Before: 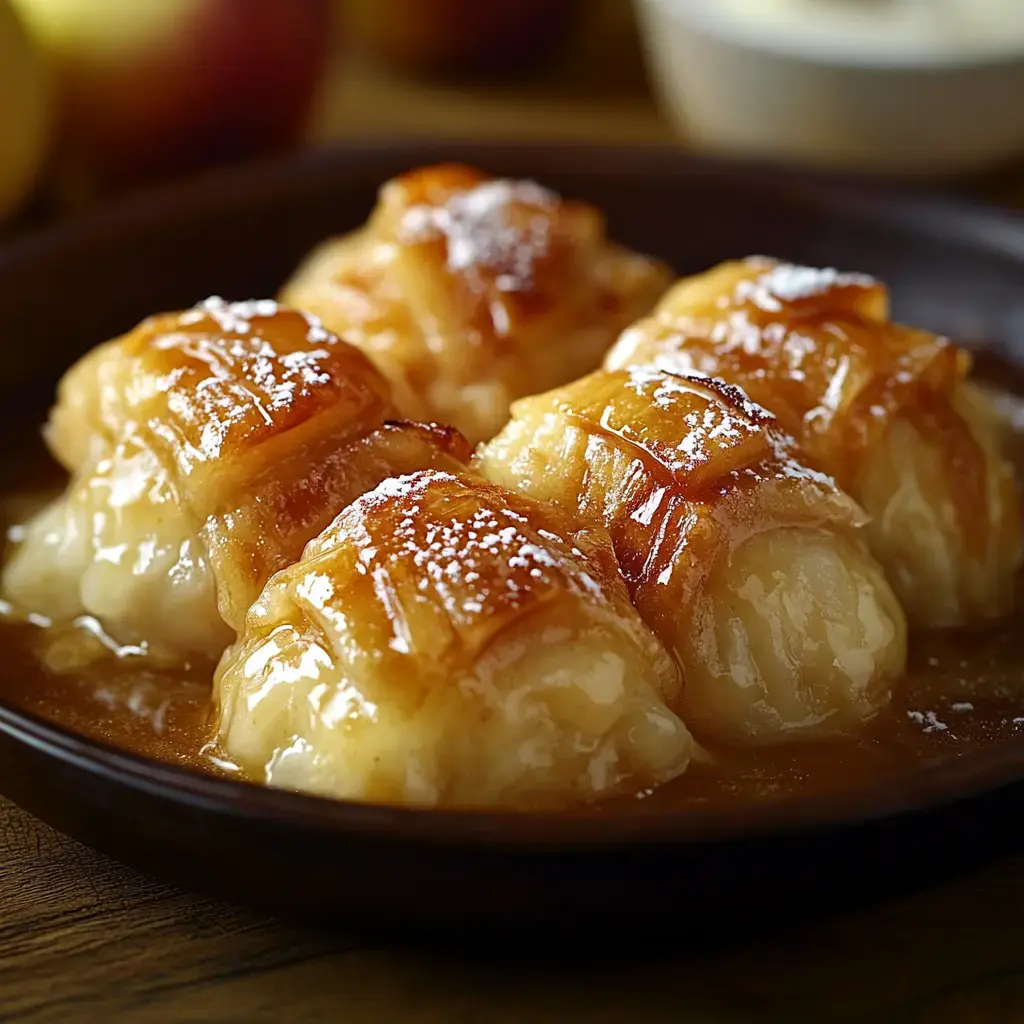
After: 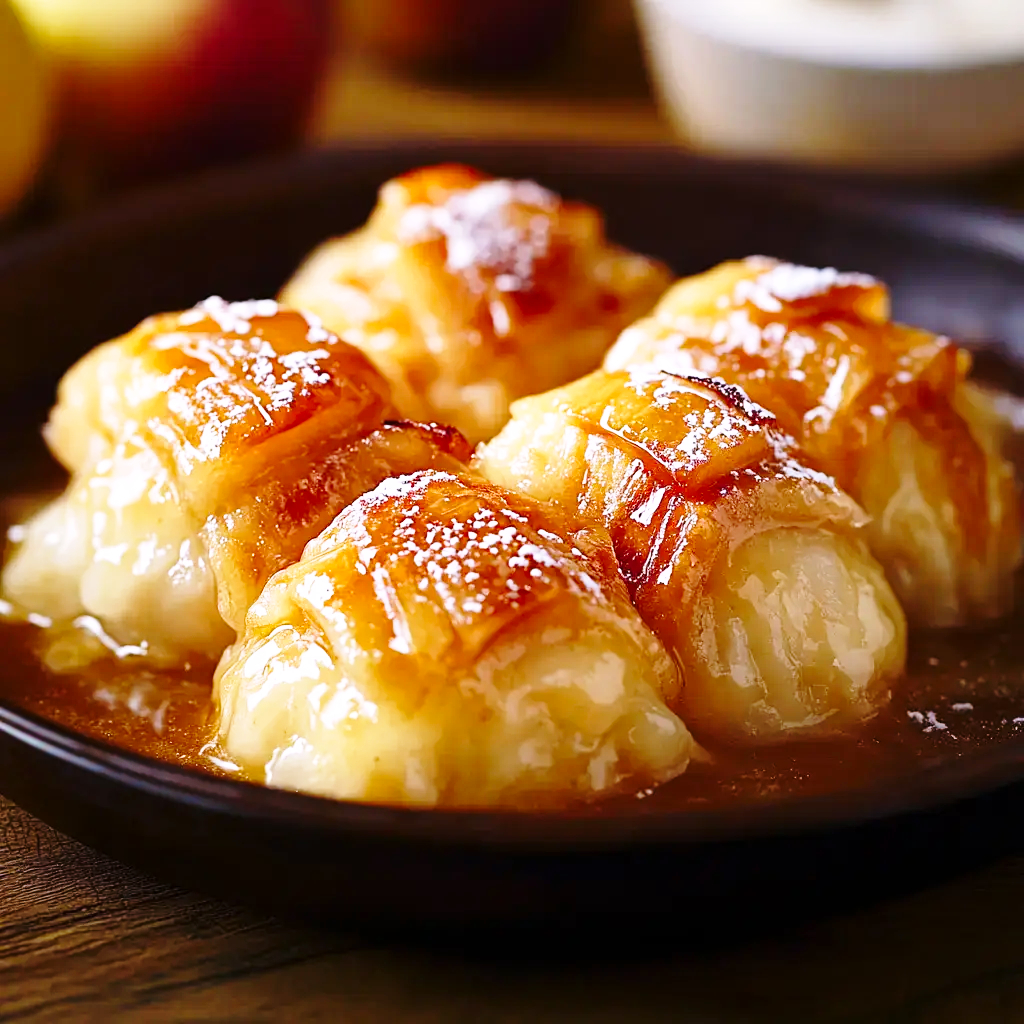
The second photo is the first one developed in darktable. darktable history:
base curve: curves: ch0 [(0, 0) (0.028, 0.03) (0.121, 0.232) (0.46, 0.748) (0.859, 0.968) (1, 1)], preserve colors none
white balance: red 1.066, blue 1.119
